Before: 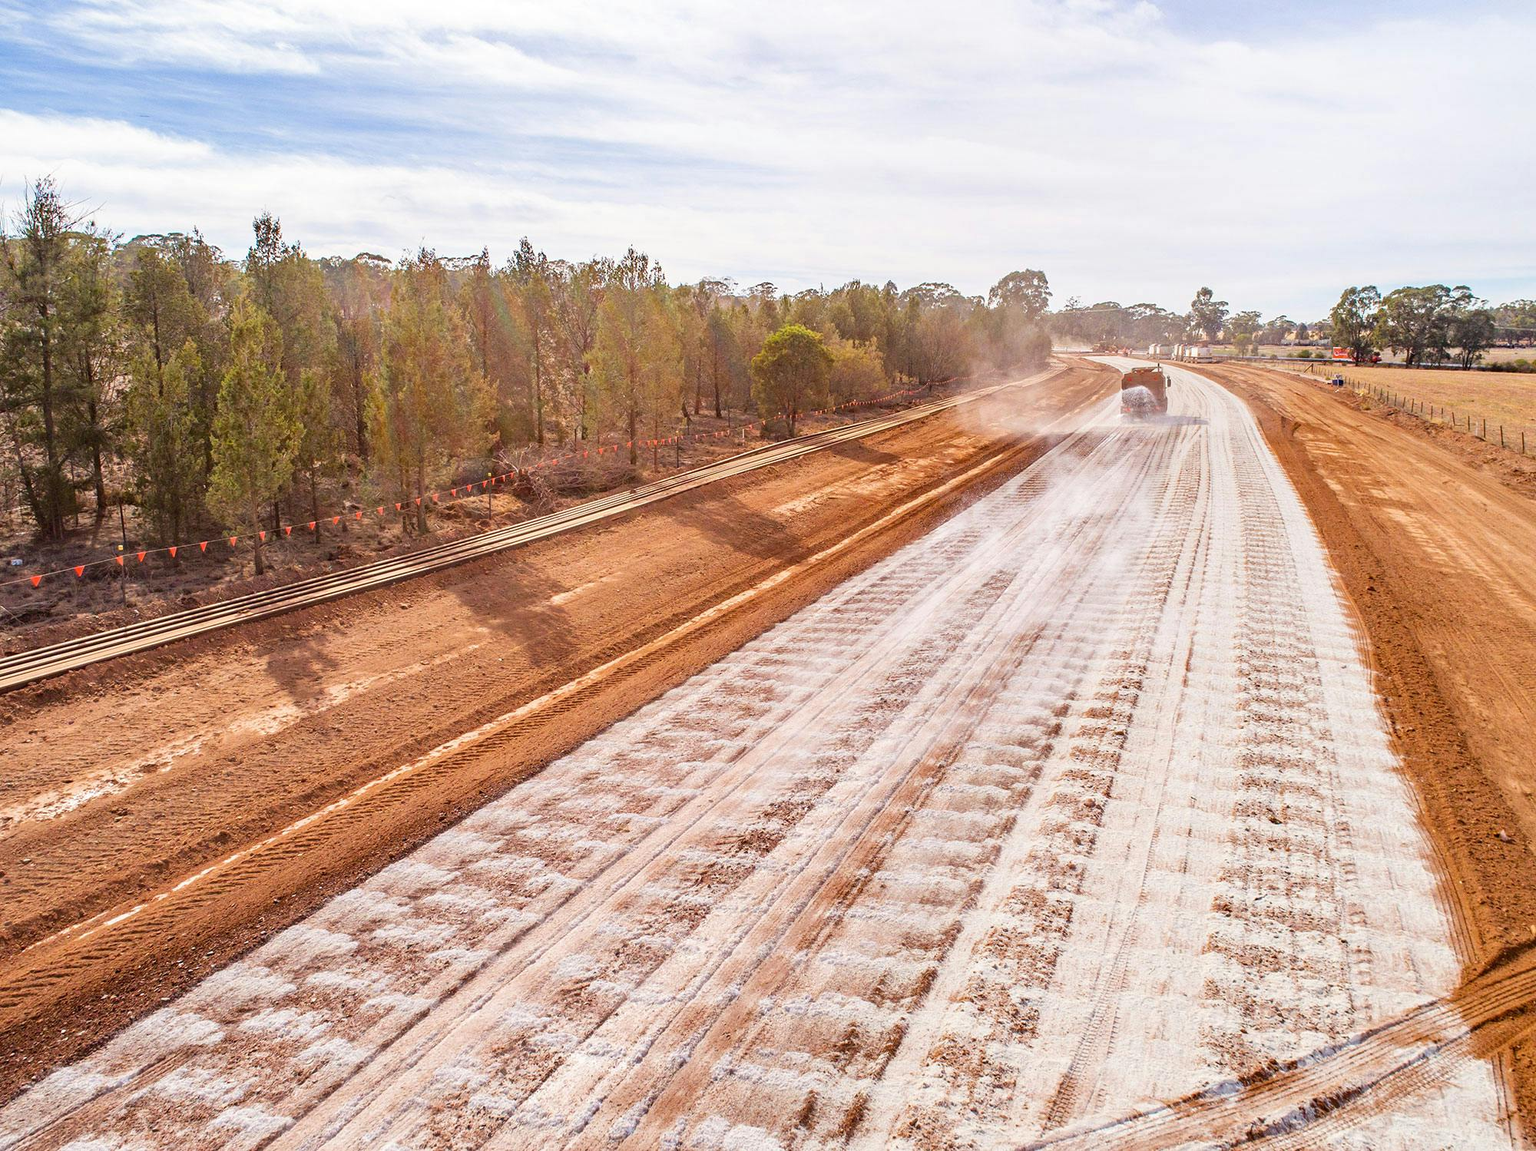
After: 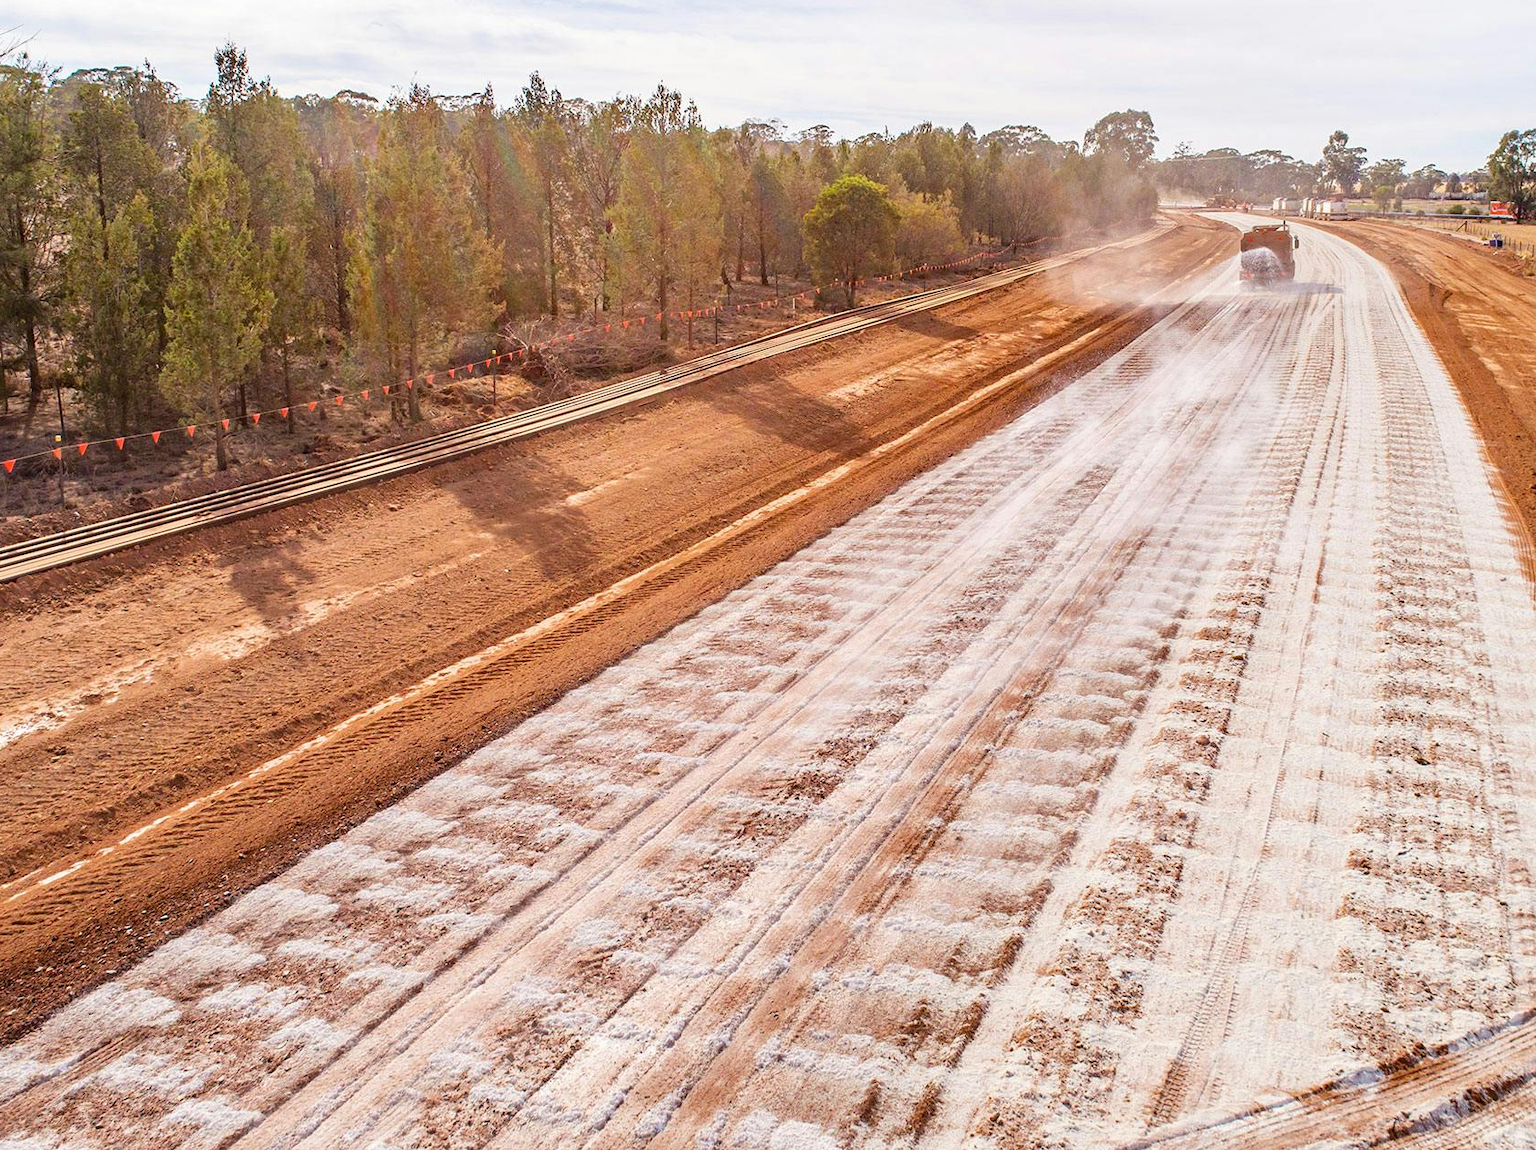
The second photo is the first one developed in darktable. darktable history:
crop and rotate: left 4.665%, top 15.368%, right 10.666%
